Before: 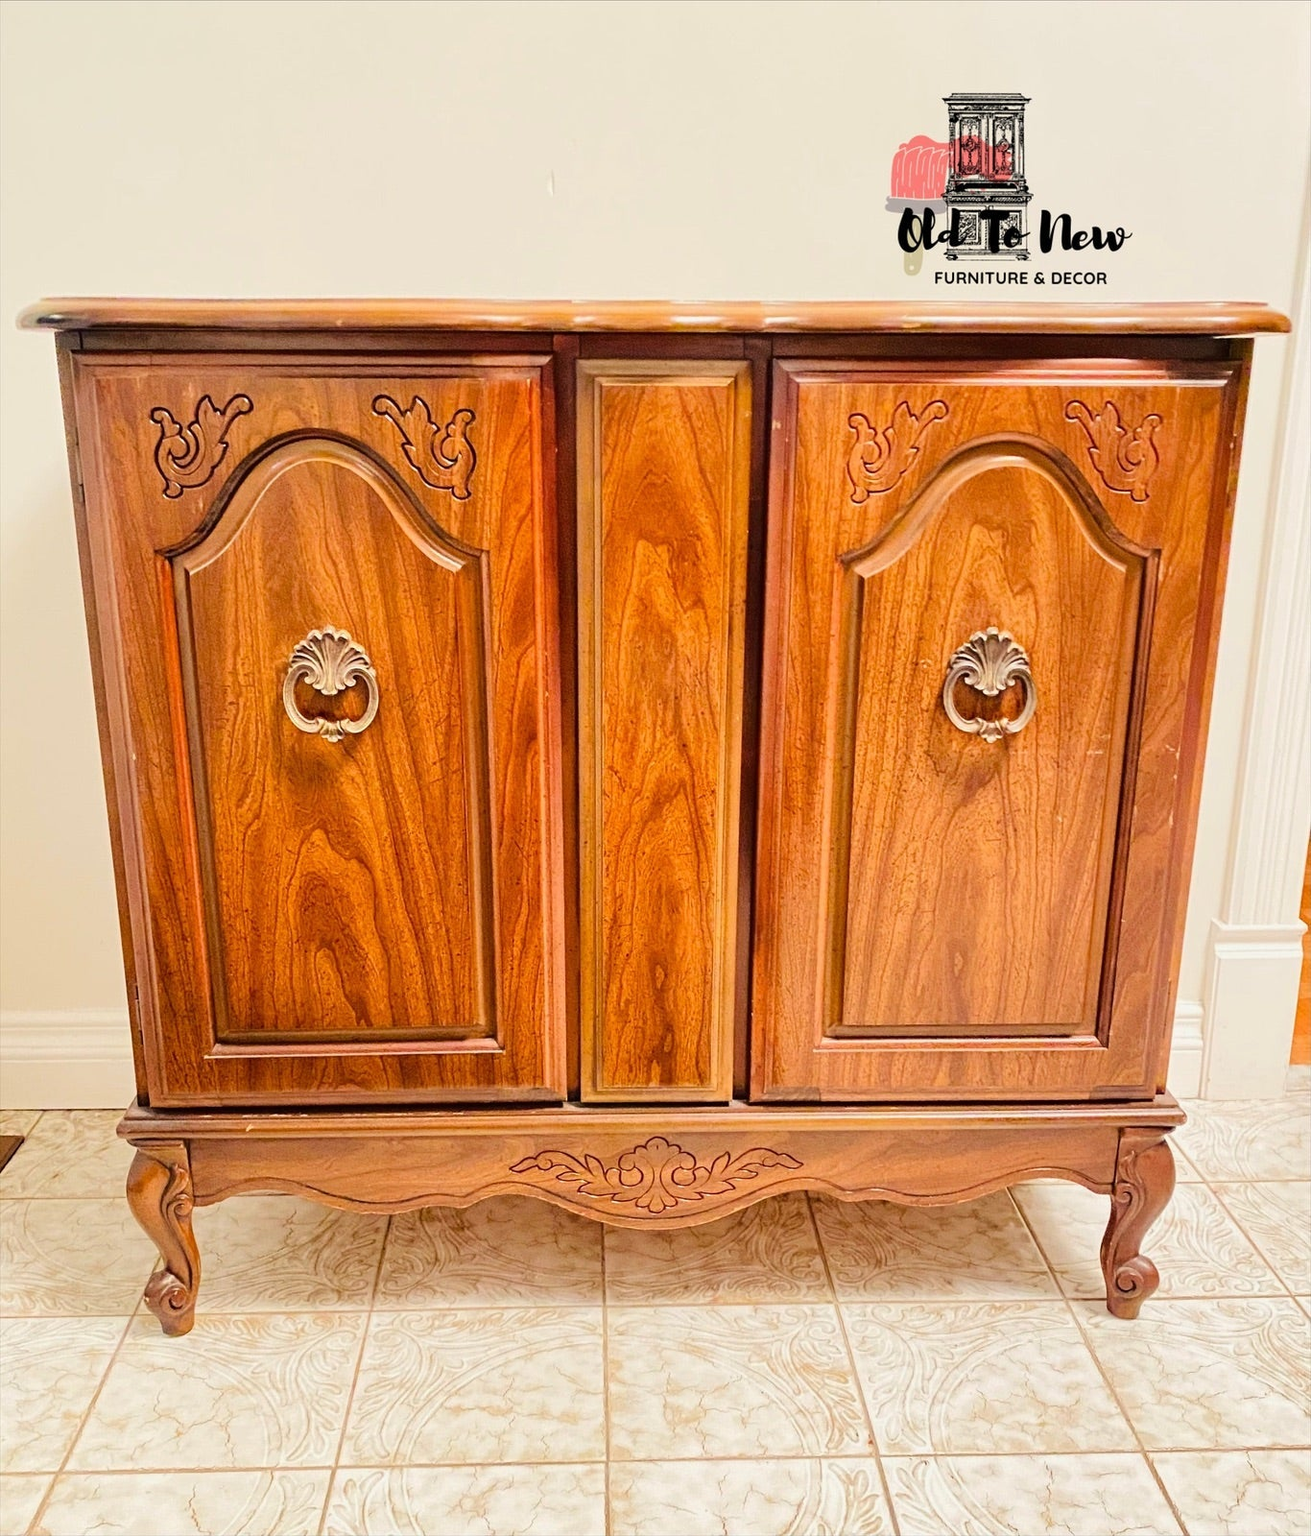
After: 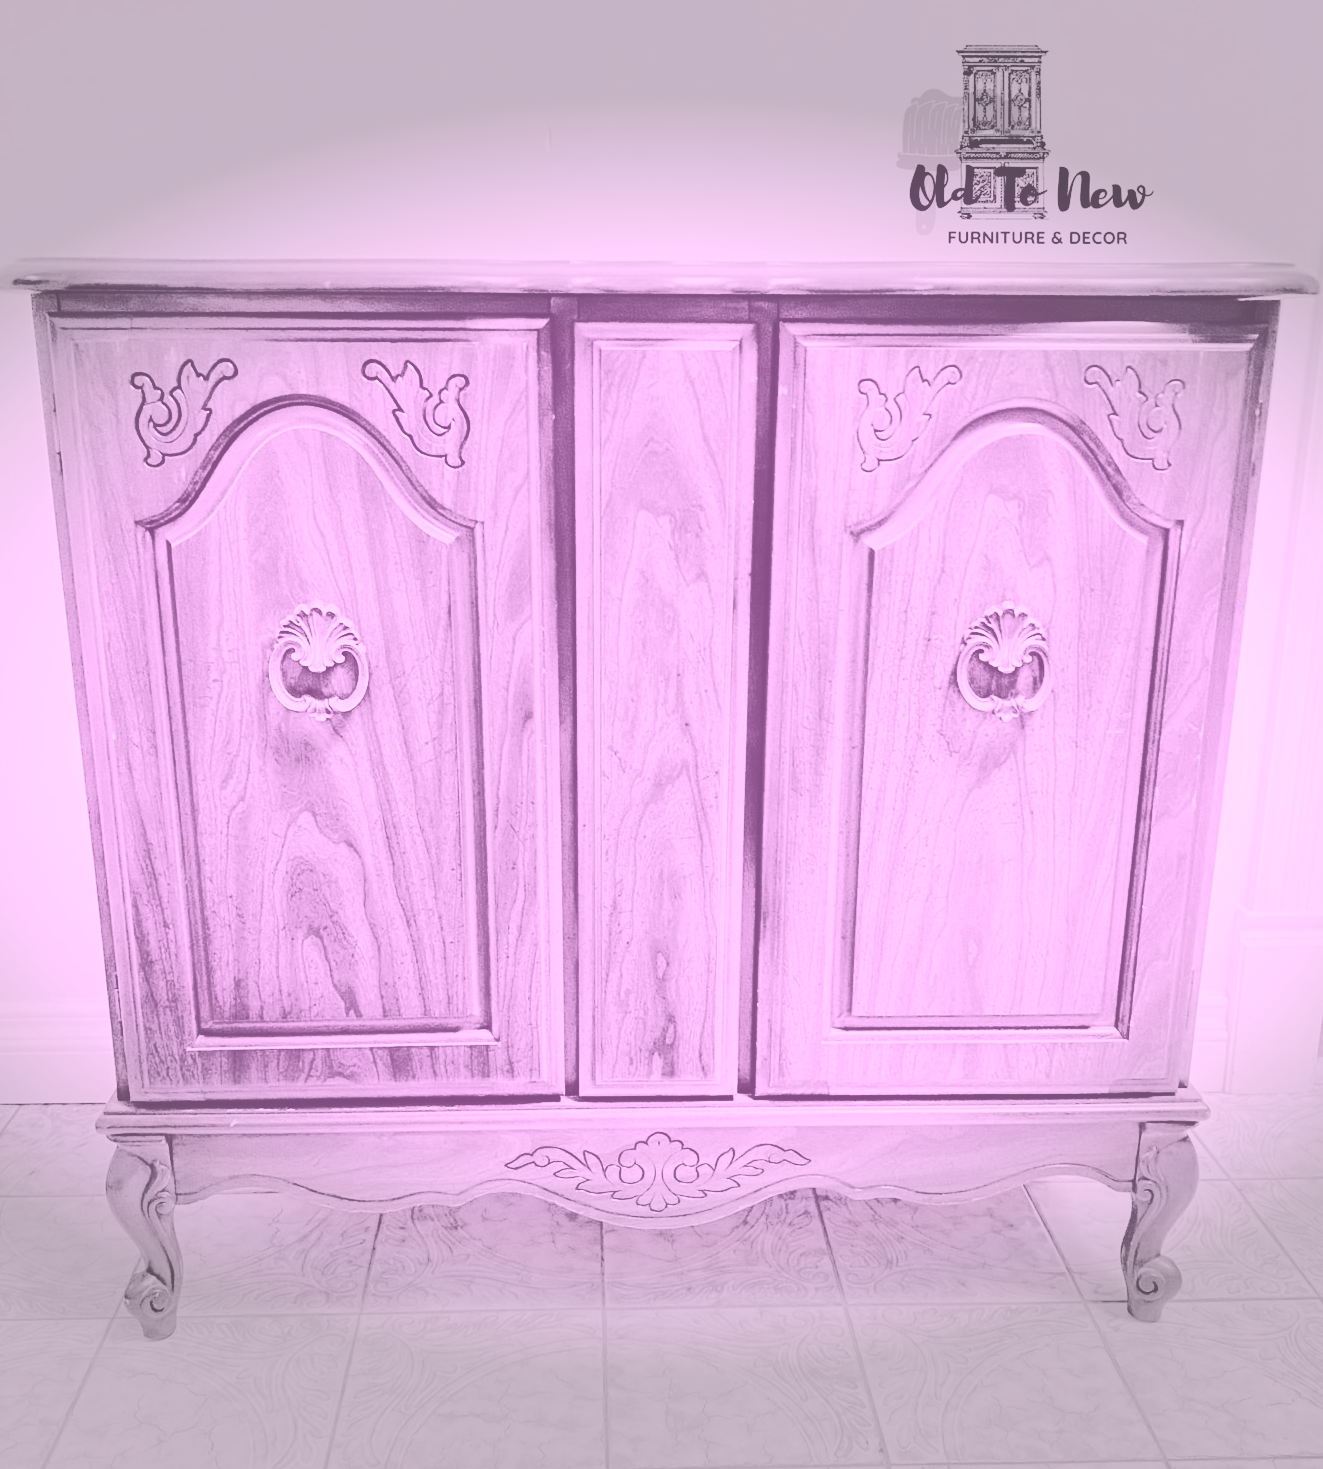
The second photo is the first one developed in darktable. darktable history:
colorize: hue 331.2°, saturation 75%, source mix 30.28%, lightness 70.52%, version 1
exposure: black level correction 0.1, exposure -0.092 EV, compensate highlight preservation false
vignetting: fall-off start 79.43%, saturation -0.649, width/height ratio 1.327, unbound false
crop: left 1.964%, top 3.251%, right 1.122%, bottom 4.933%
